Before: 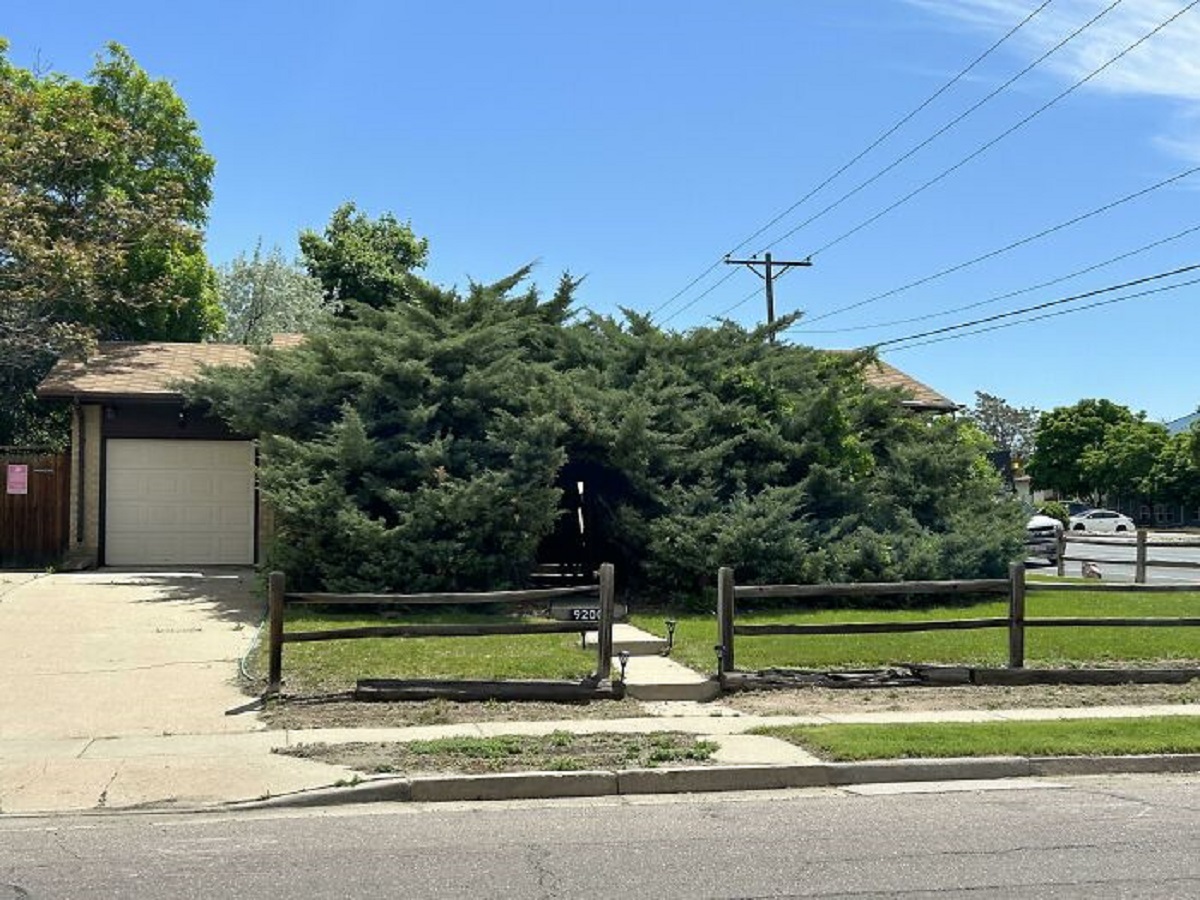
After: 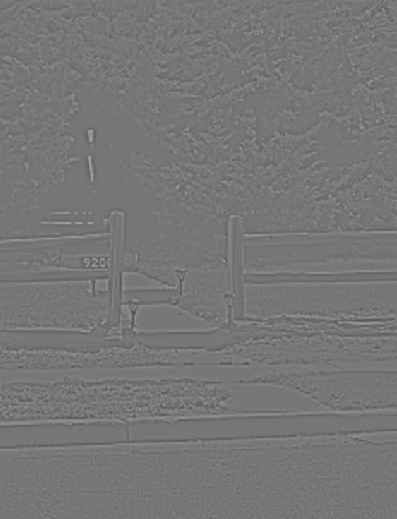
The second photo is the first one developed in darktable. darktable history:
crop: left 40.878%, top 39.176%, right 25.993%, bottom 3.081%
color contrast: blue-yellow contrast 0.62
highpass: sharpness 5.84%, contrast boost 8.44%
white balance: red 1, blue 1
